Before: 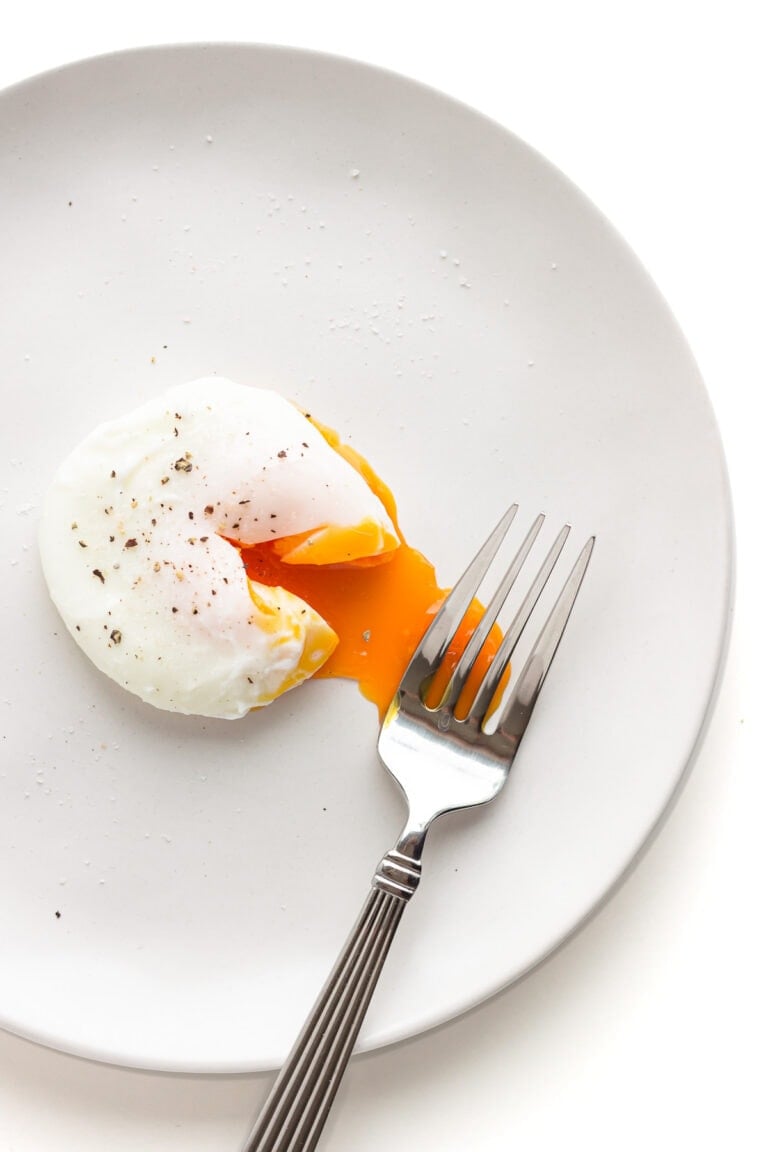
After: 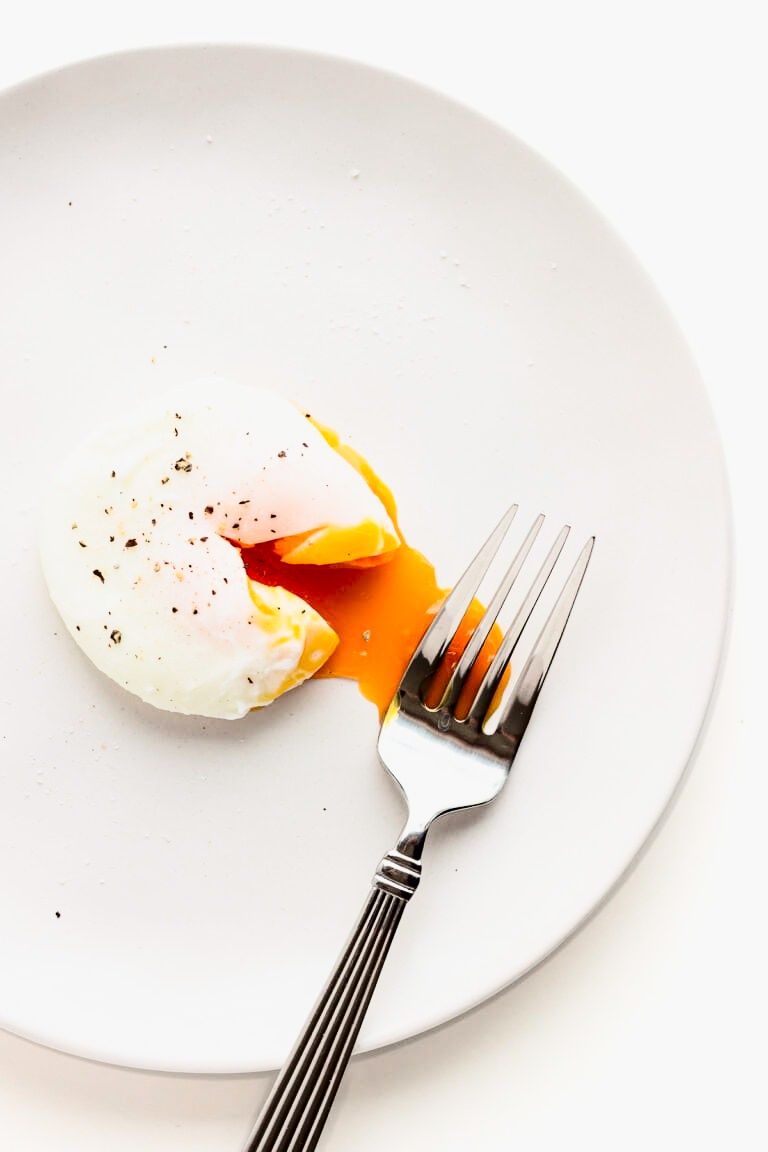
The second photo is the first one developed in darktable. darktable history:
filmic rgb: black relative exposure -5 EV, white relative exposure 3.2 EV, hardness 3.42, contrast 1.2, highlights saturation mix -30%
contrast brightness saturation: contrast 0.32, brightness -0.08, saturation 0.17
